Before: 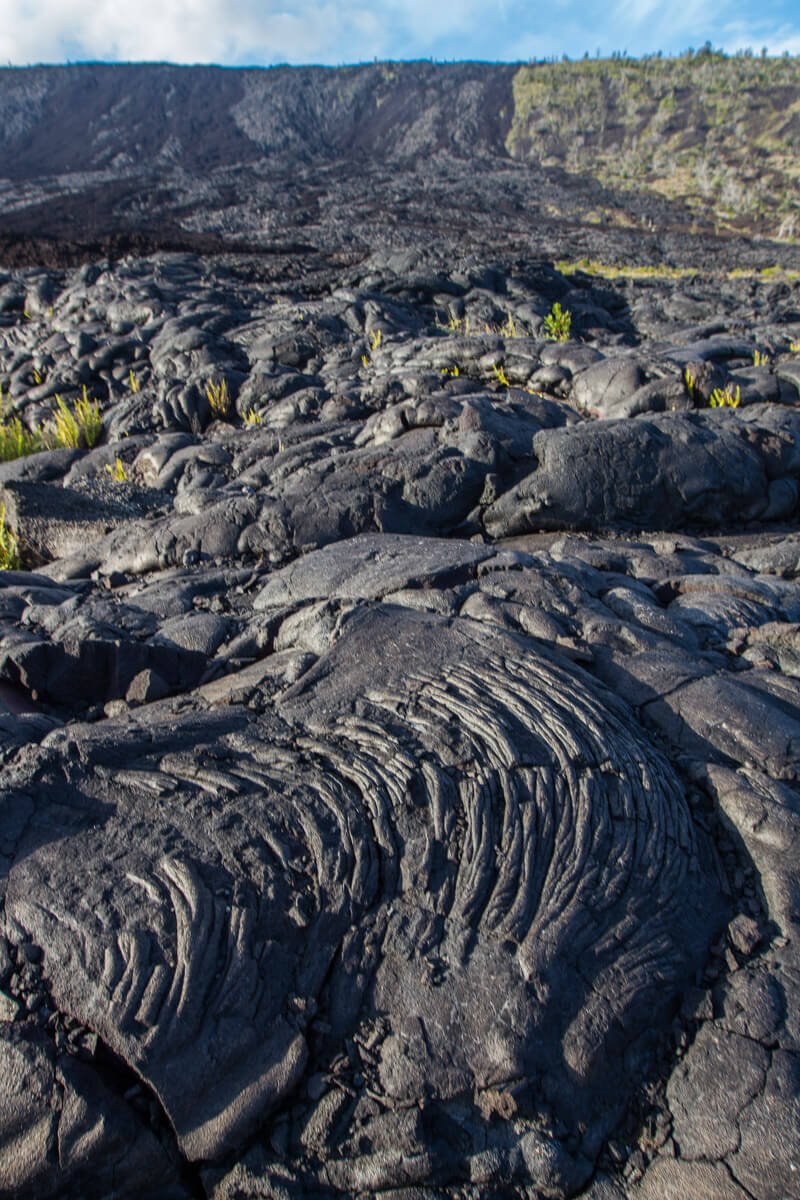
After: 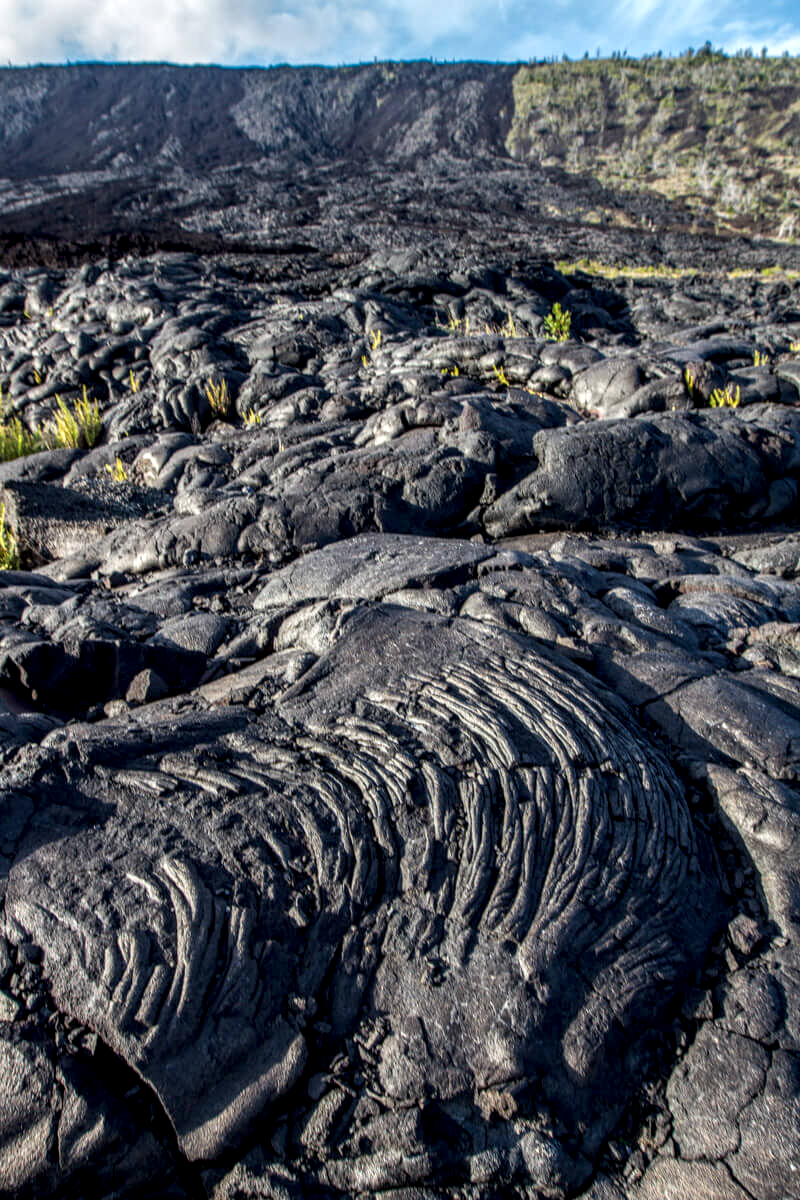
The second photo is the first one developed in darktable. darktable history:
local contrast: highlights 60%, shadows 64%, detail 160%
